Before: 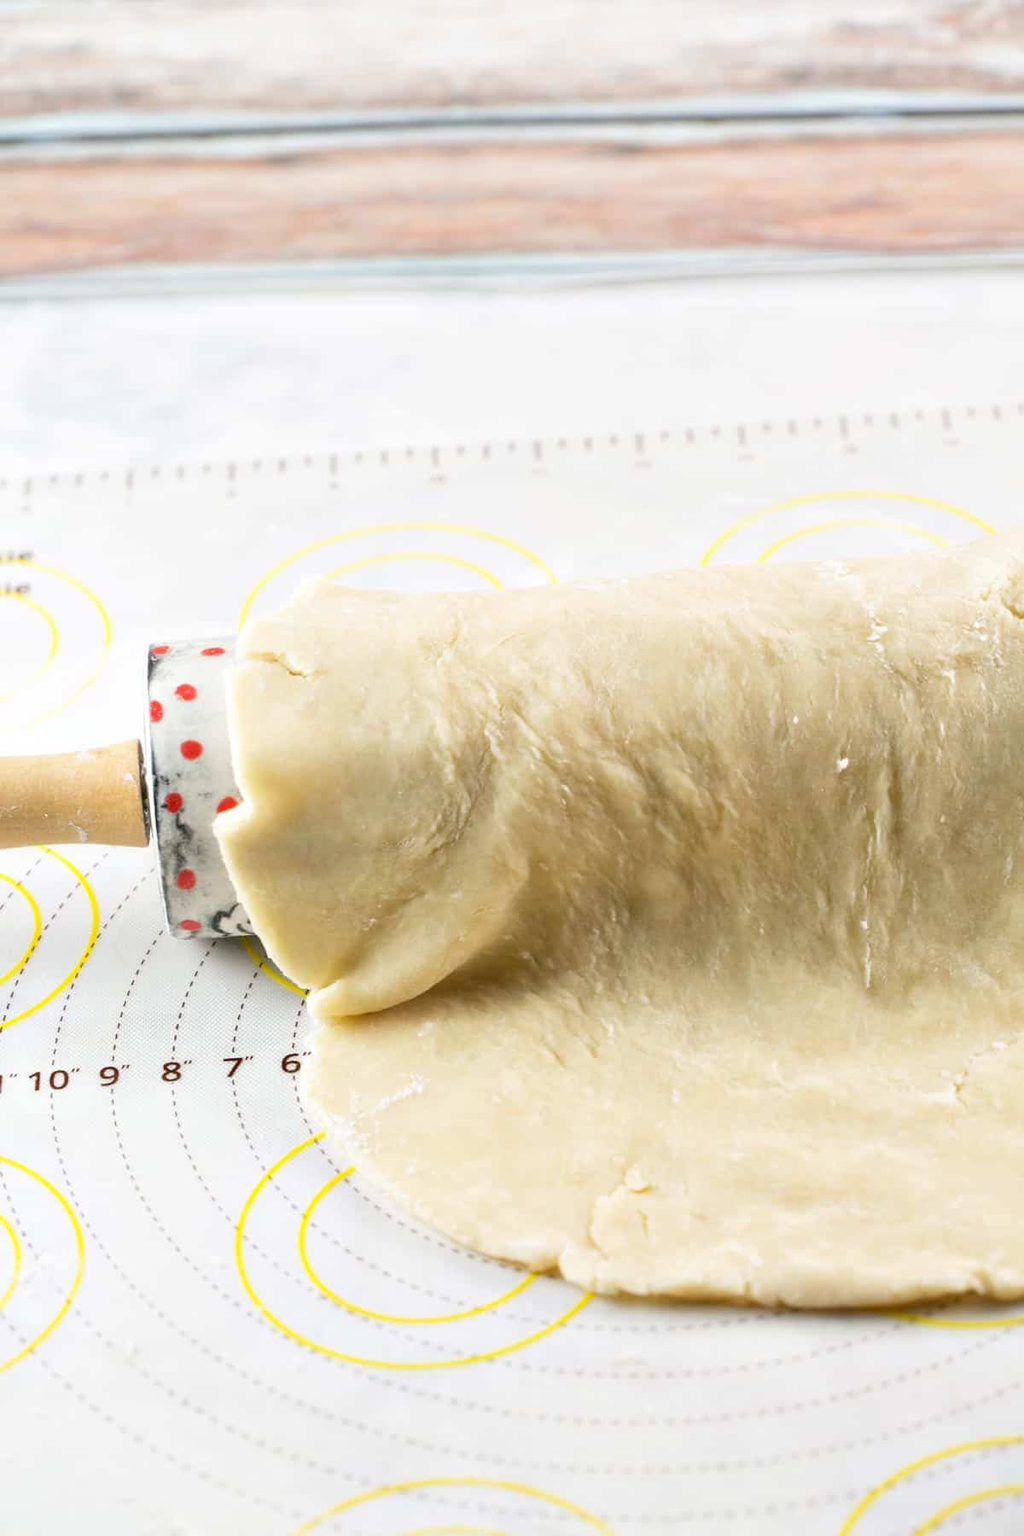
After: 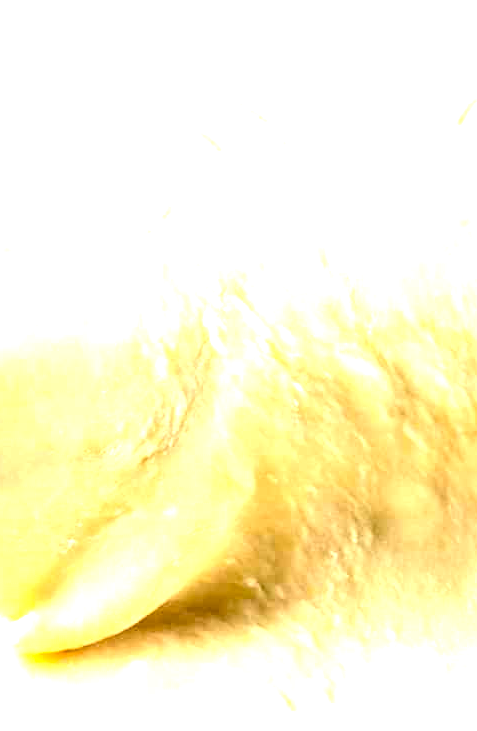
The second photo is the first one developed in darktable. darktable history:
crop: left 30.425%, top 29.856%, right 29.797%, bottom 29.481%
exposure: black level correction 0, exposure 1.742 EV, compensate exposure bias true, compensate highlight preservation false
contrast brightness saturation: contrast 0.217, brightness -0.188, saturation 0.239
